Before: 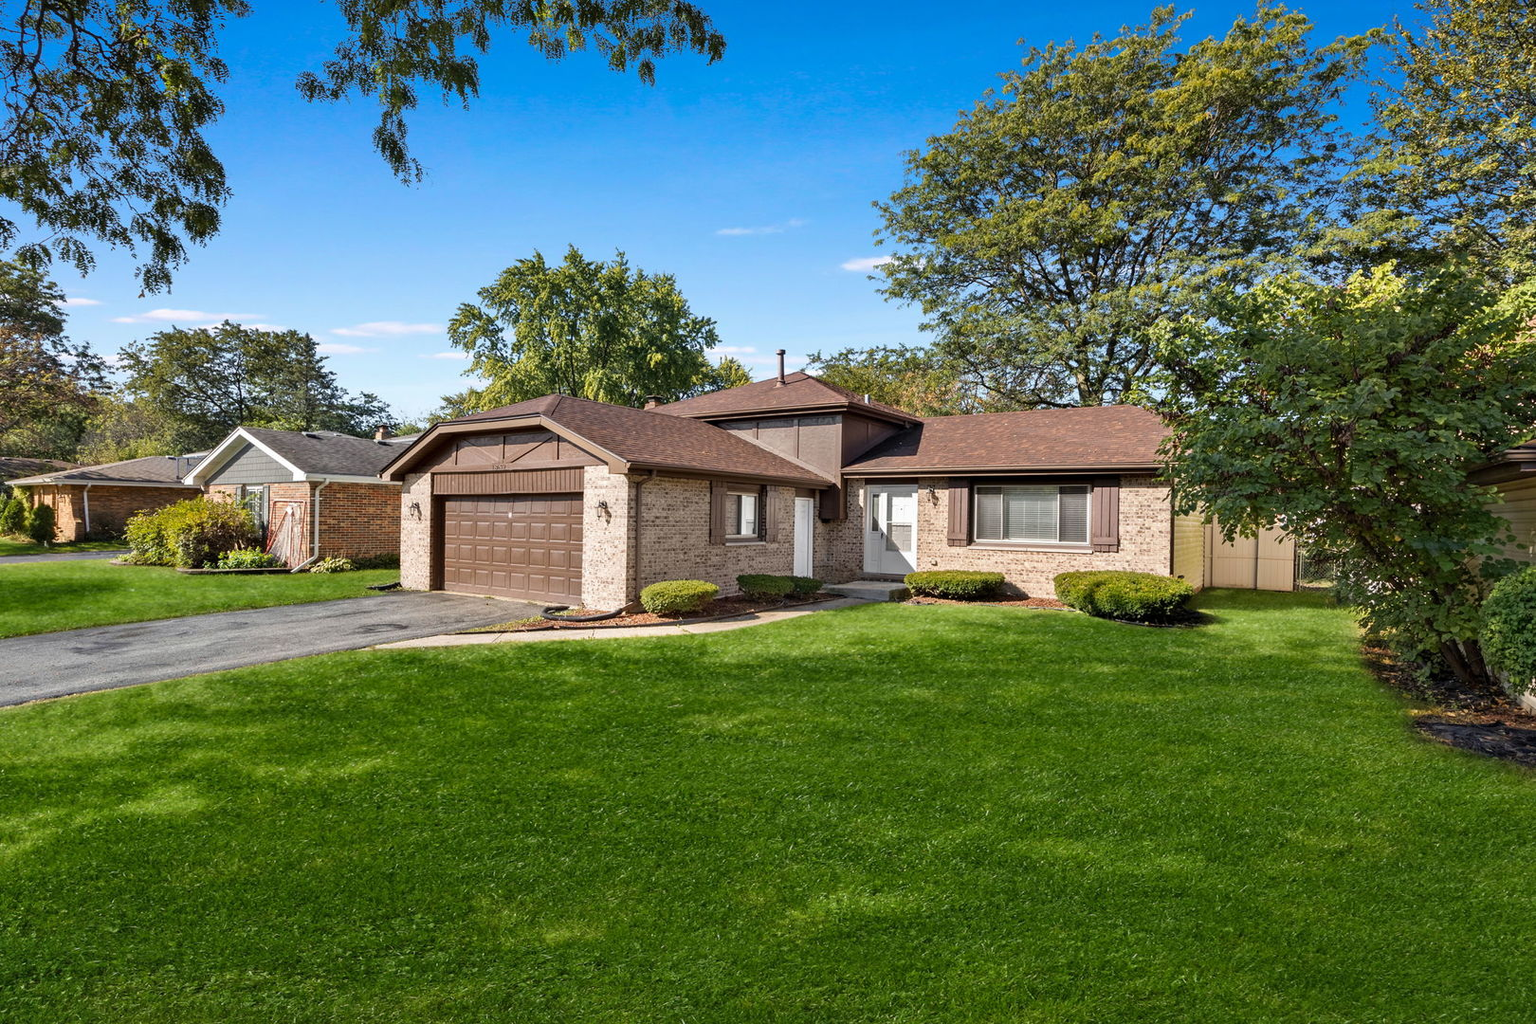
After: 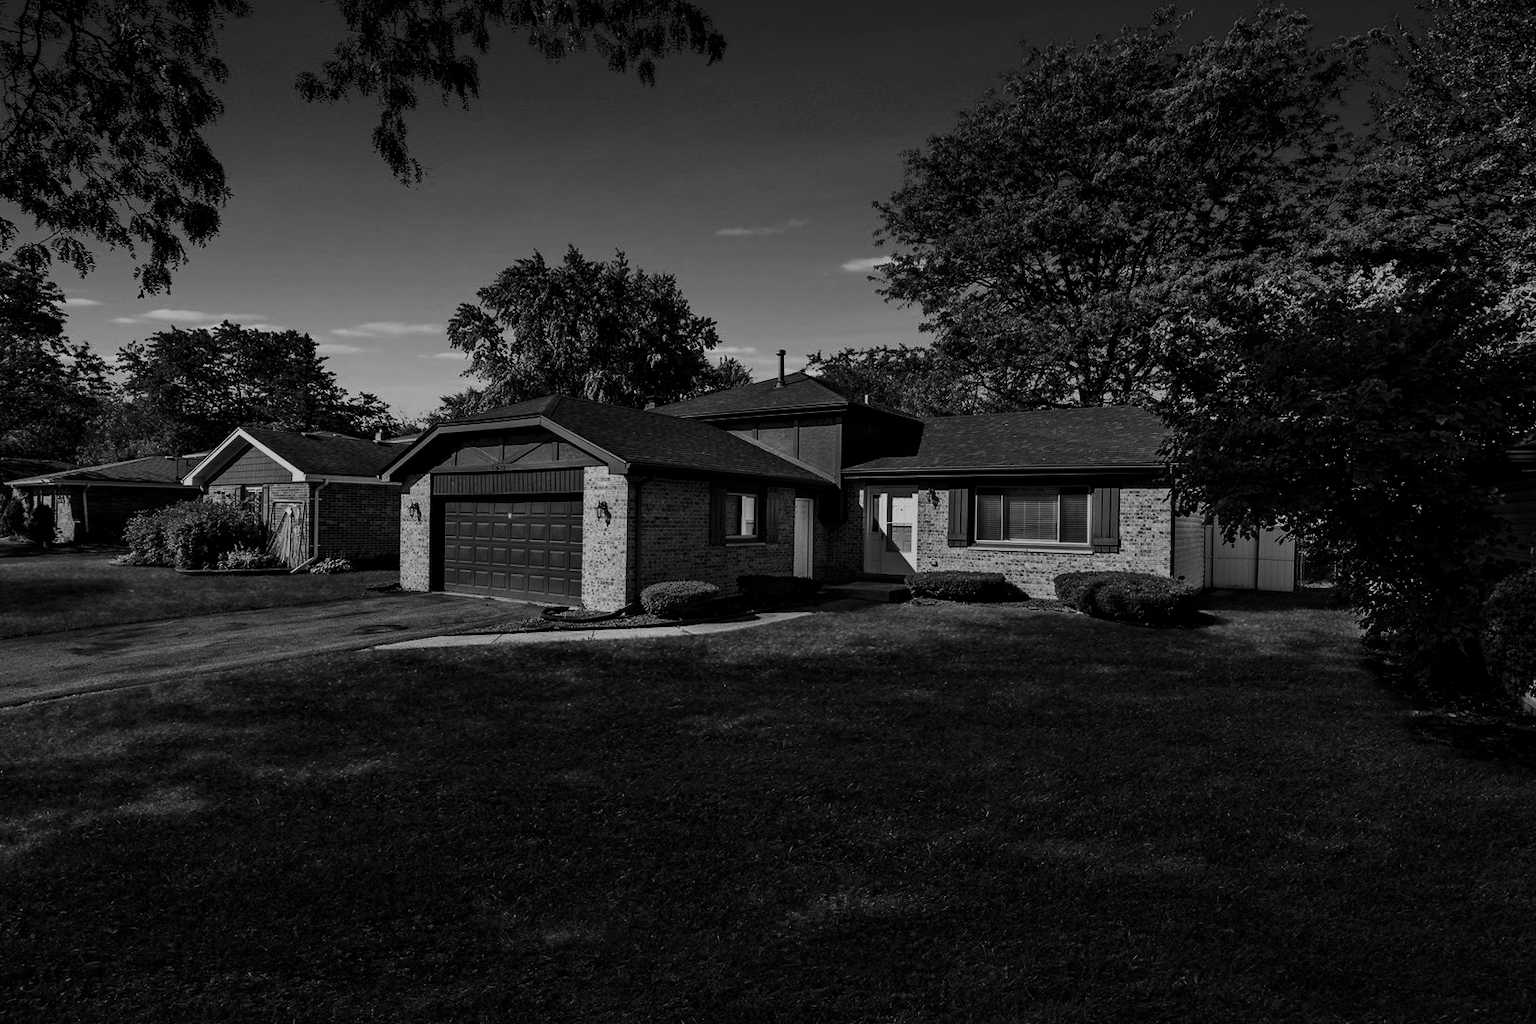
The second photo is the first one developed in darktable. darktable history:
crop: left 0.085%
filmic rgb: middle gray luminance 9.4%, black relative exposure -10.59 EV, white relative exposure 3.45 EV, target black luminance 0%, hardness 5.99, latitude 59.67%, contrast 1.091, highlights saturation mix 5.81%, shadows ↔ highlights balance 28.42%
contrast brightness saturation: contrast 0.021, brightness -0.994, saturation -0.991
